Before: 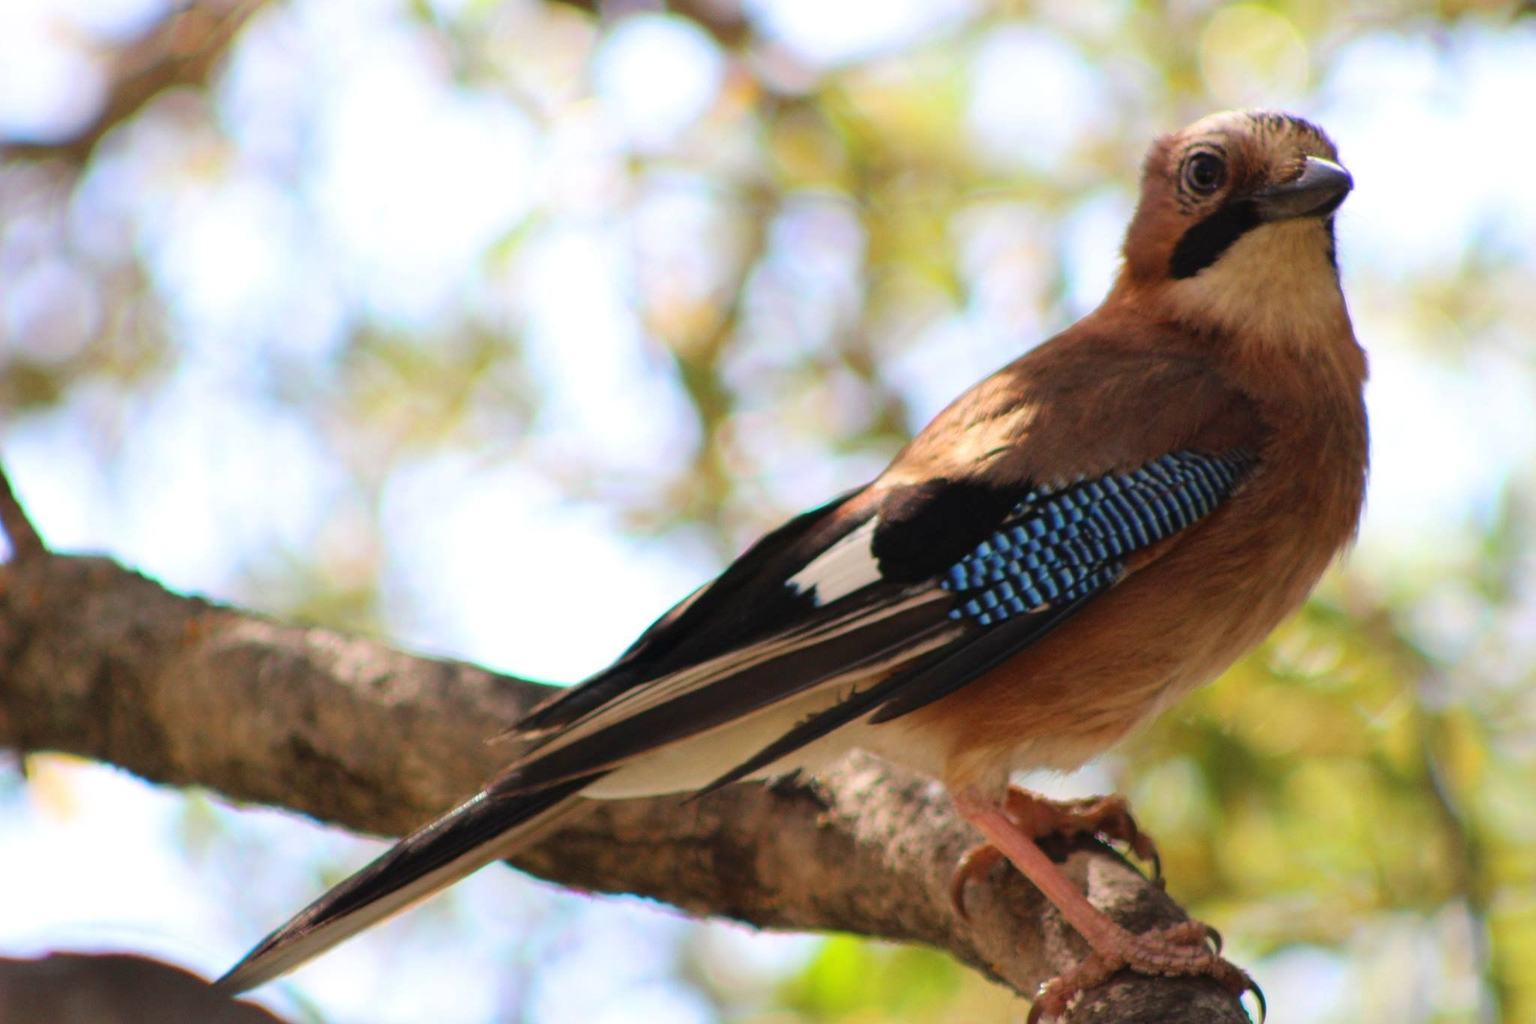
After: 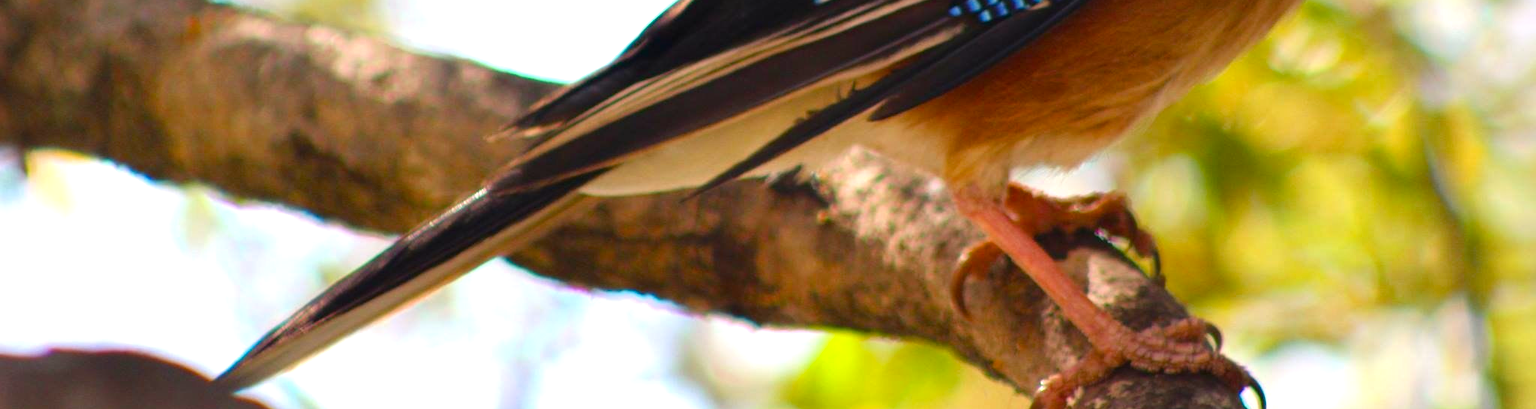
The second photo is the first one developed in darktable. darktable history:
crop and rotate: top 58.958%, bottom 1.006%
exposure: compensate highlight preservation false
vignetting: fall-off start 91.29%, brightness -0.475
color balance rgb: shadows lift › chroma 3.193%, shadows lift › hue 278.47°, highlights gain › chroma 2.076%, highlights gain › hue 72.64°, perceptual saturation grading › global saturation 20%, perceptual saturation grading › highlights -25.614%, perceptual saturation grading › shadows 24.263%, perceptual brilliance grading › global brilliance 12.12%, global vibrance 20%
